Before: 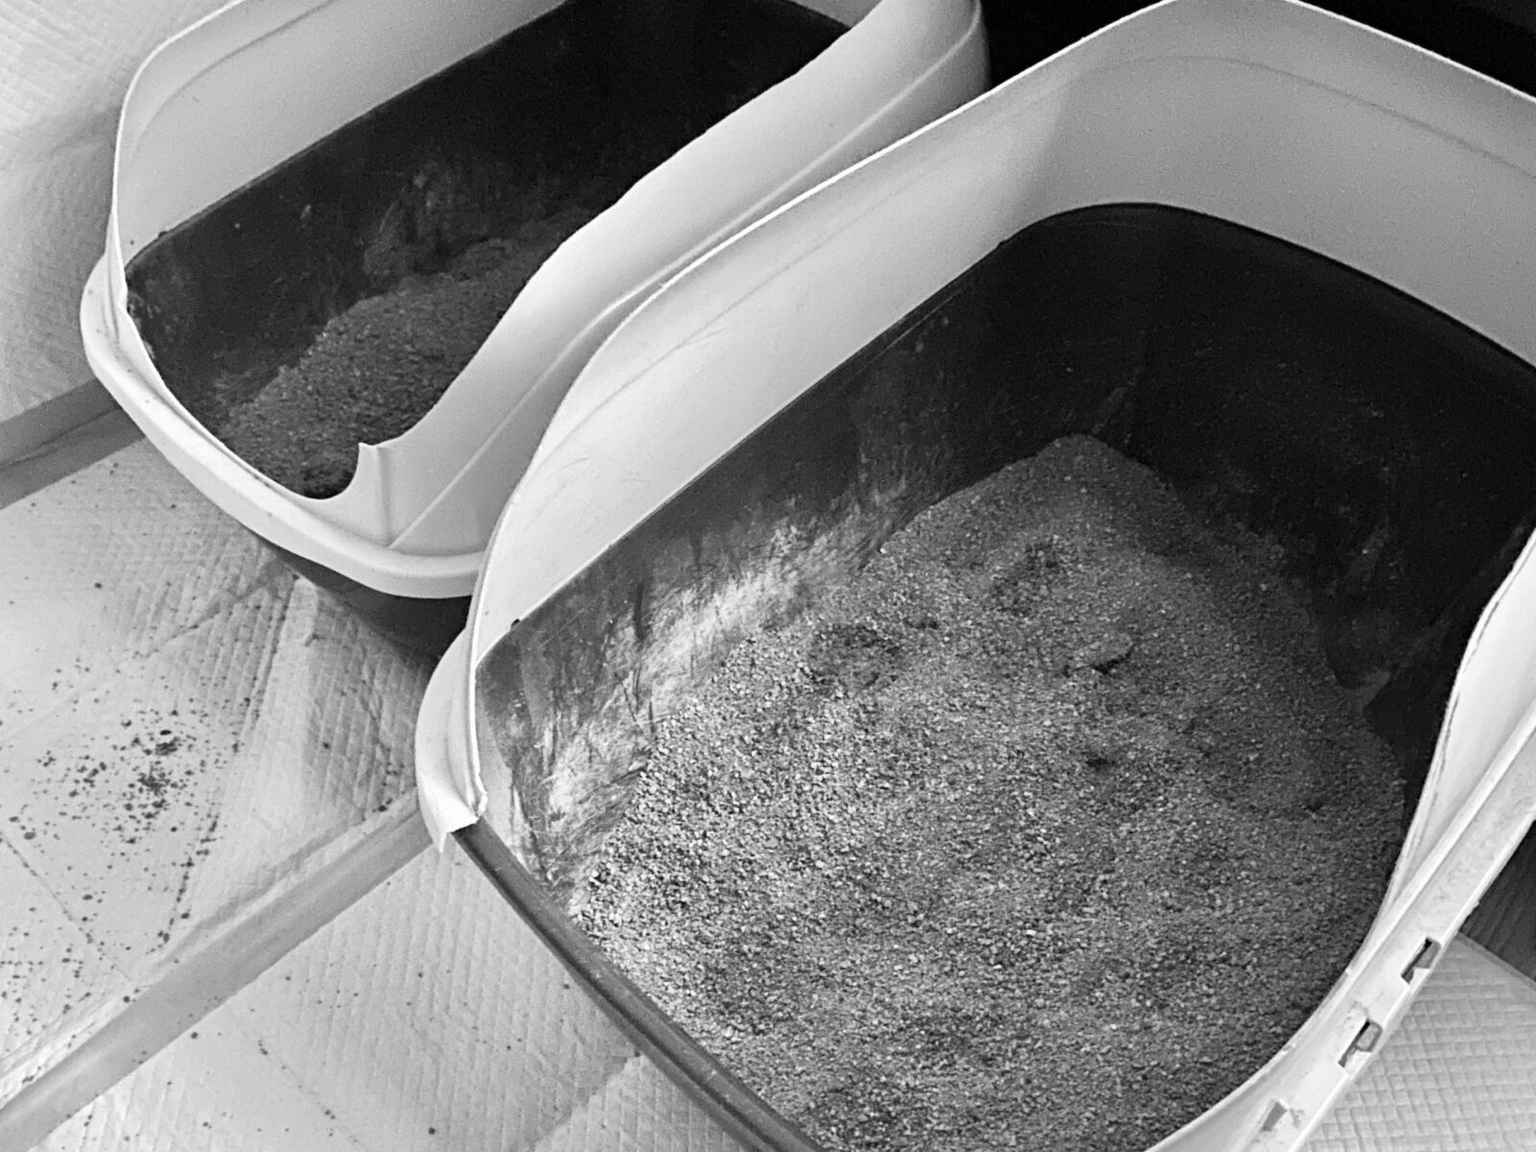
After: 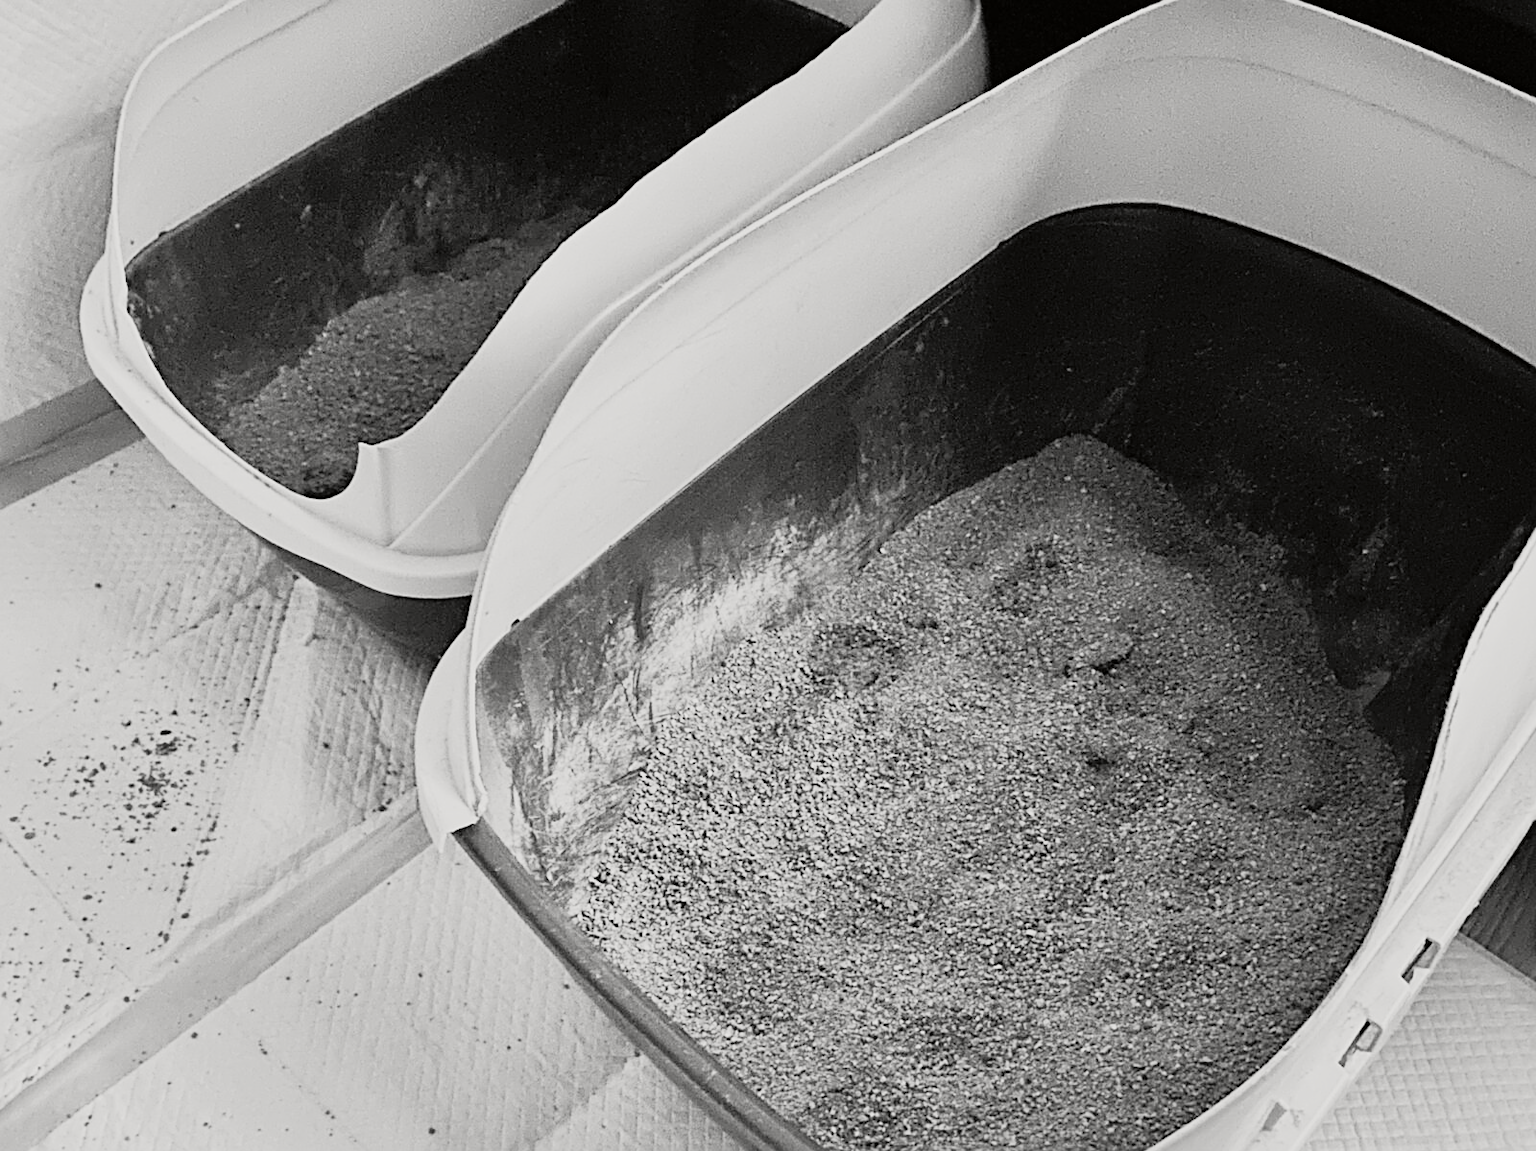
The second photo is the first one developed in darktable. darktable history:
tone curve: curves: ch0 [(0, 0.005) (0.103, 0.097) (0.18, 0.22) (0.378, 0.482) (0.504, 0.631) (0.663, 0.801) (0.834, 0.914) (1, 0.971)]; ch1 [(0, 0) (0.172, 0.123) (0.324, 0.253) (0.396, 0.388) (0.478, 0.461) (0.499, 0.498) (0.522, 0.528) (0.604, 0.692) (0.704, 0.818) (1, 1)]; ch2 [(0, 0) (0.411, 0.424) (0.496, 0.5) (0.515, 0.519) (0.555, 0.585) (0.628, 0.703) (1, 1)], color space Lab, independent channels, preserve colors none
crop: bottom 0.071%
shadows and highlights: radius 121.13, shadows 21.4, white point adjustment -9.72, highlights -14.39, soften with gaussian
sharpen: on, module defaults
